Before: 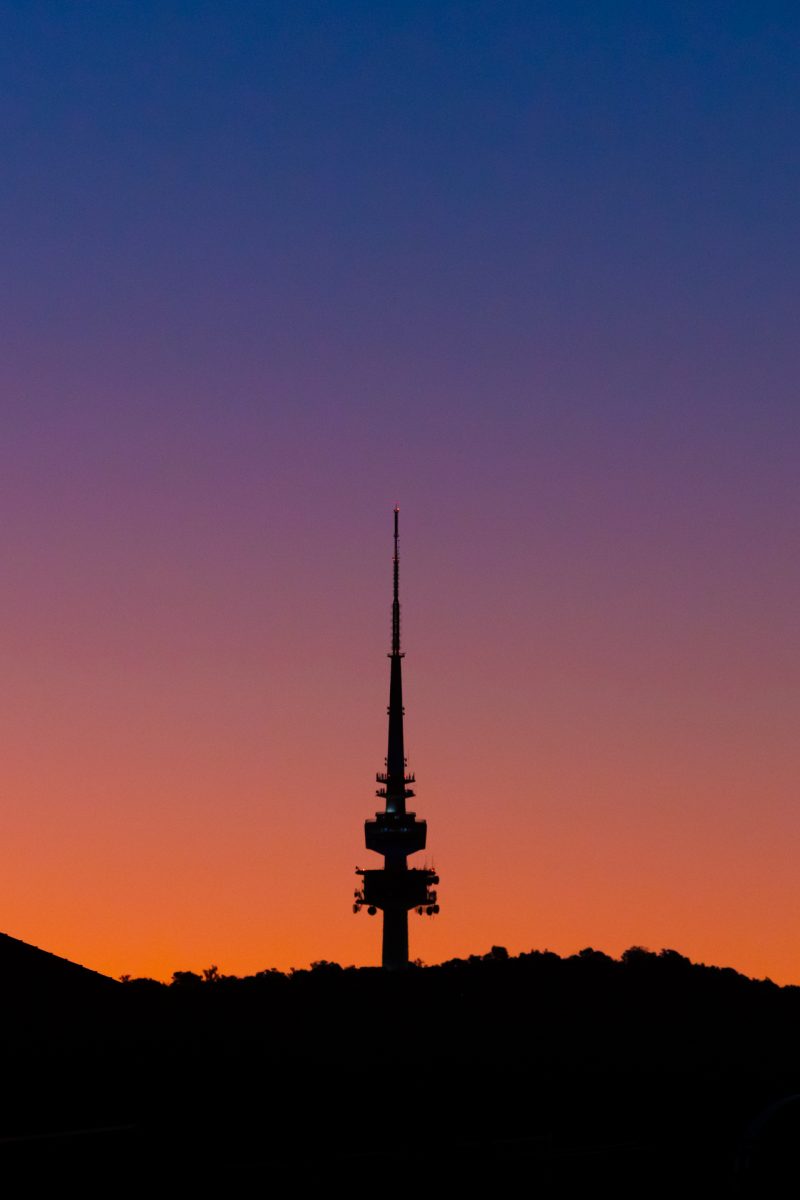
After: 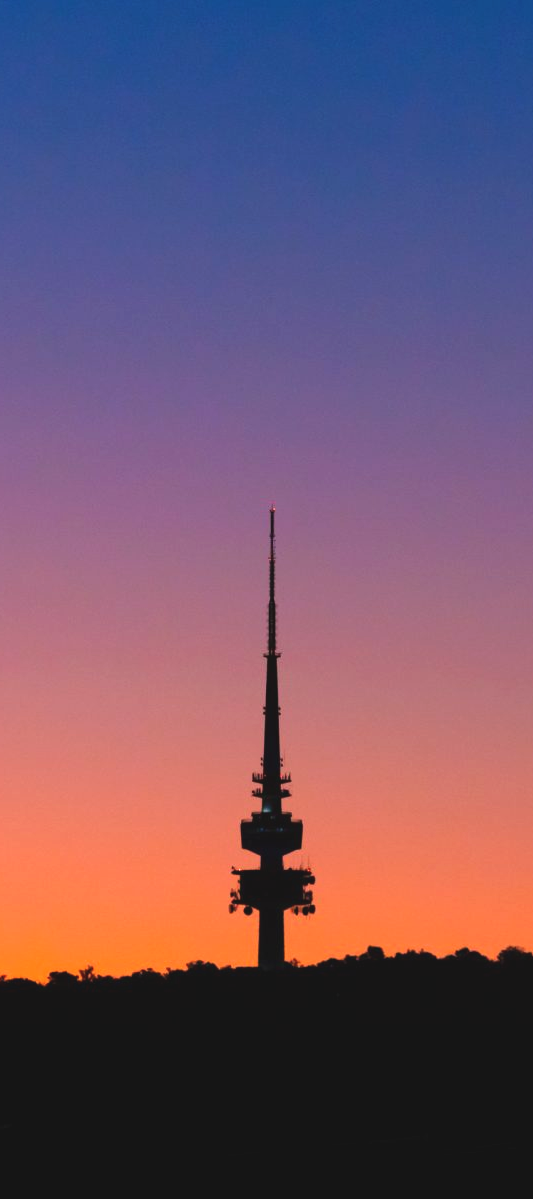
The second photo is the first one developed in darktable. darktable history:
exposure: black level correction -0.005, exposure 0.622 EV, compensate highlight preservation false
crop and rotate: left 15.546%, right 17.787%
